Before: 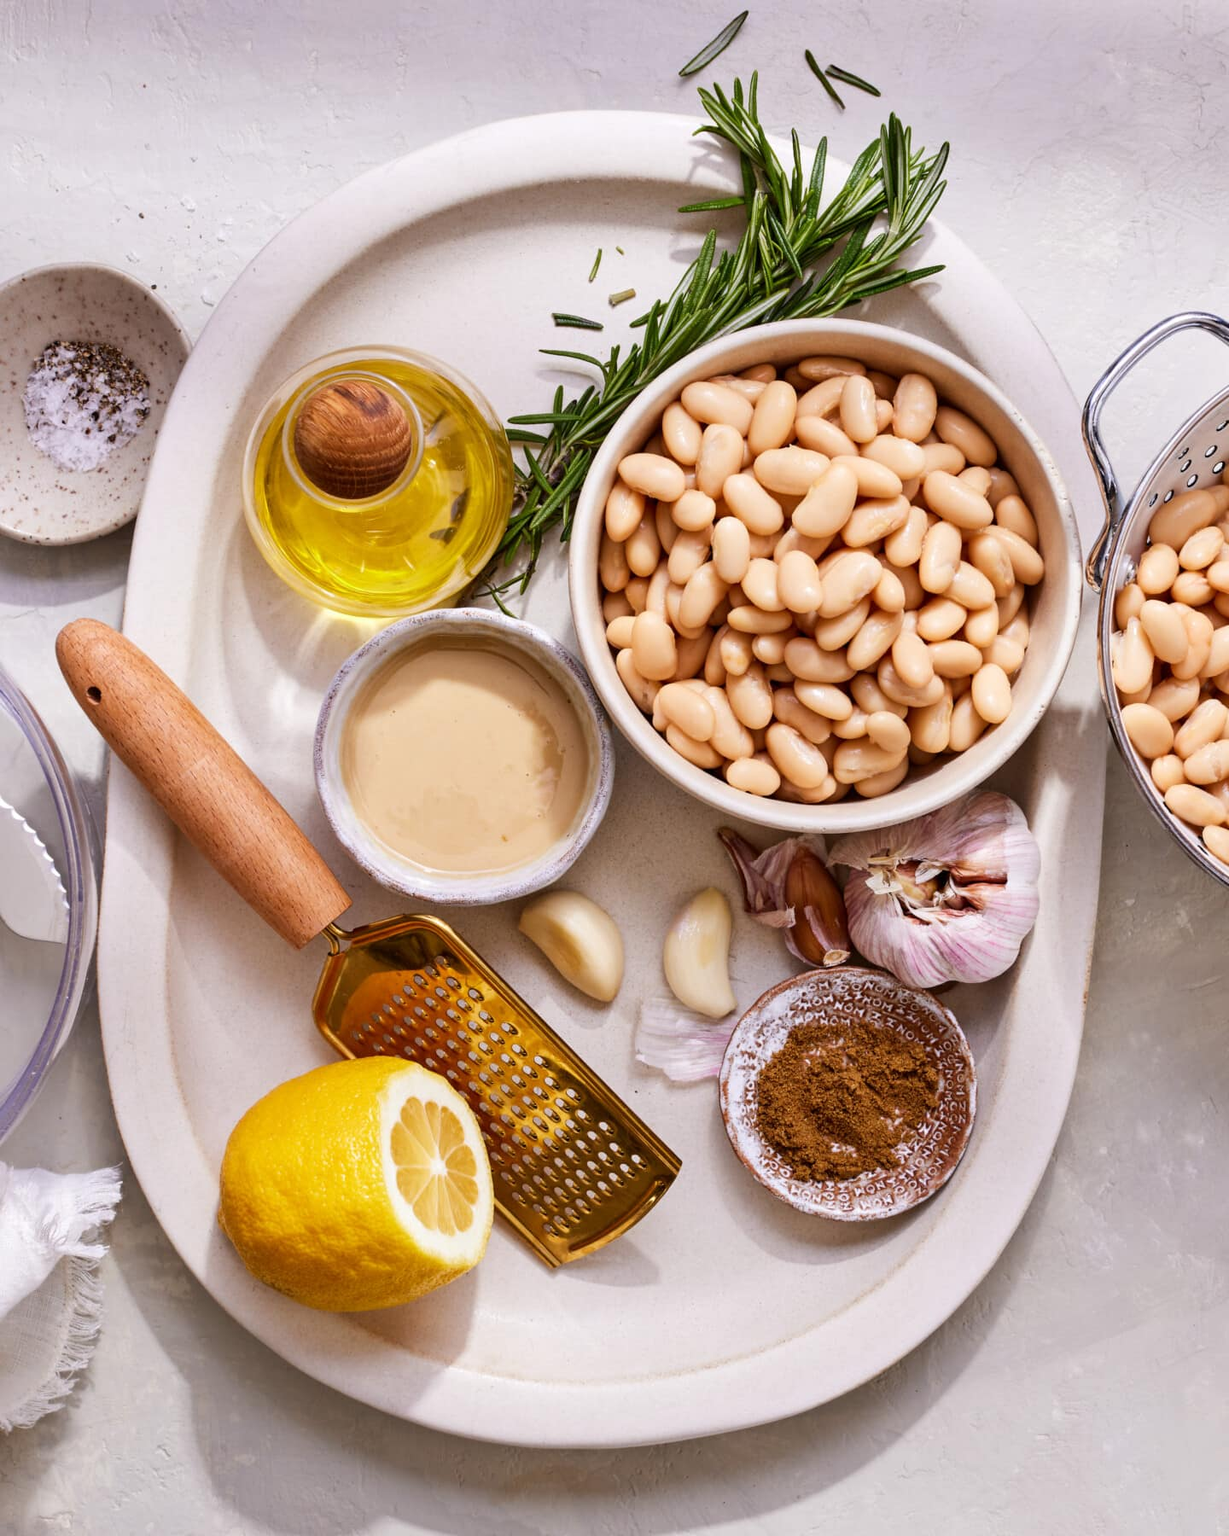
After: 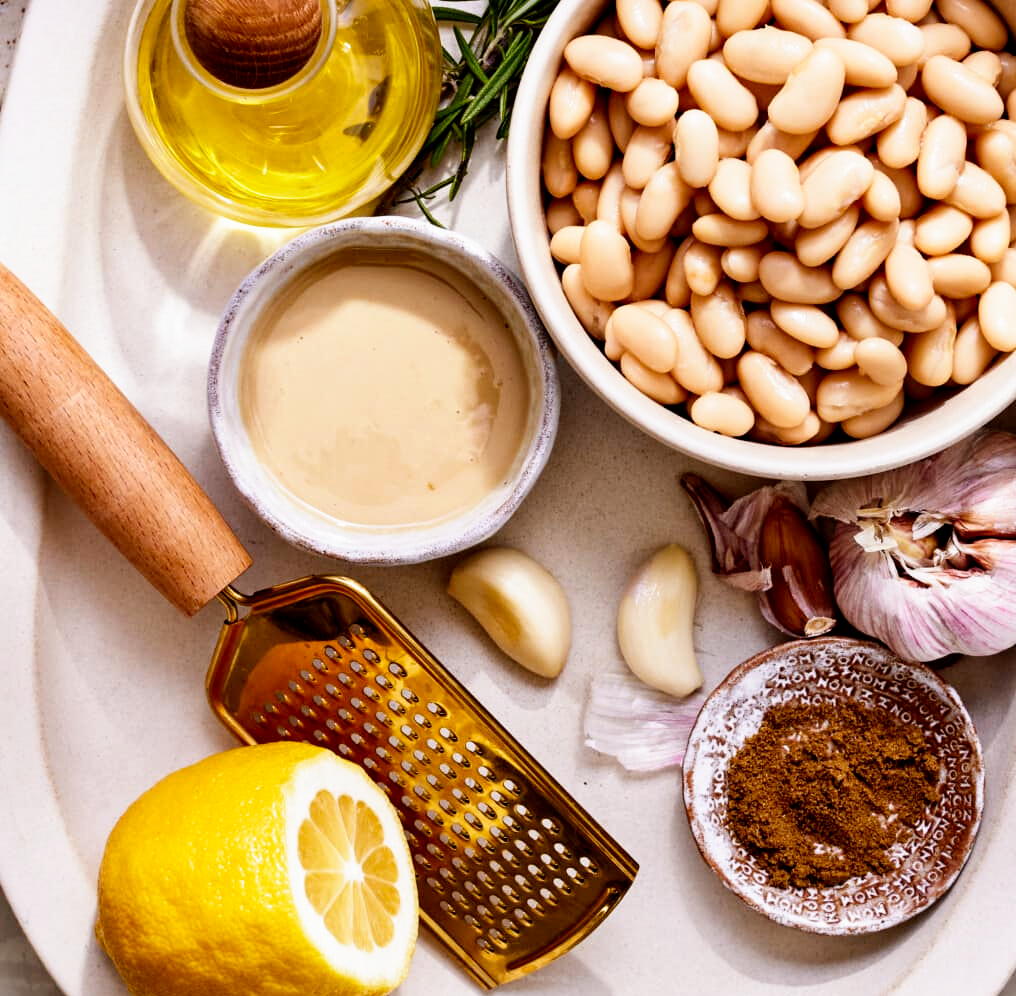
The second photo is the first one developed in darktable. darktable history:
filmic rgb: black relative exposure -8.7 EV, white relative exposure 2.7 EV, threshold 3 EV, target black luminance 0%, hardness 6.25, latitude 75%, contrast 1.325, highlights saturation mix -5%, preserve chrominance no, color science v5 (2021), iterations of high-quality reconstruction 0, enable highlight reconstruction true
crop: left 11.123%, top 27.61%, right 18.3%, bottom 17.034%
